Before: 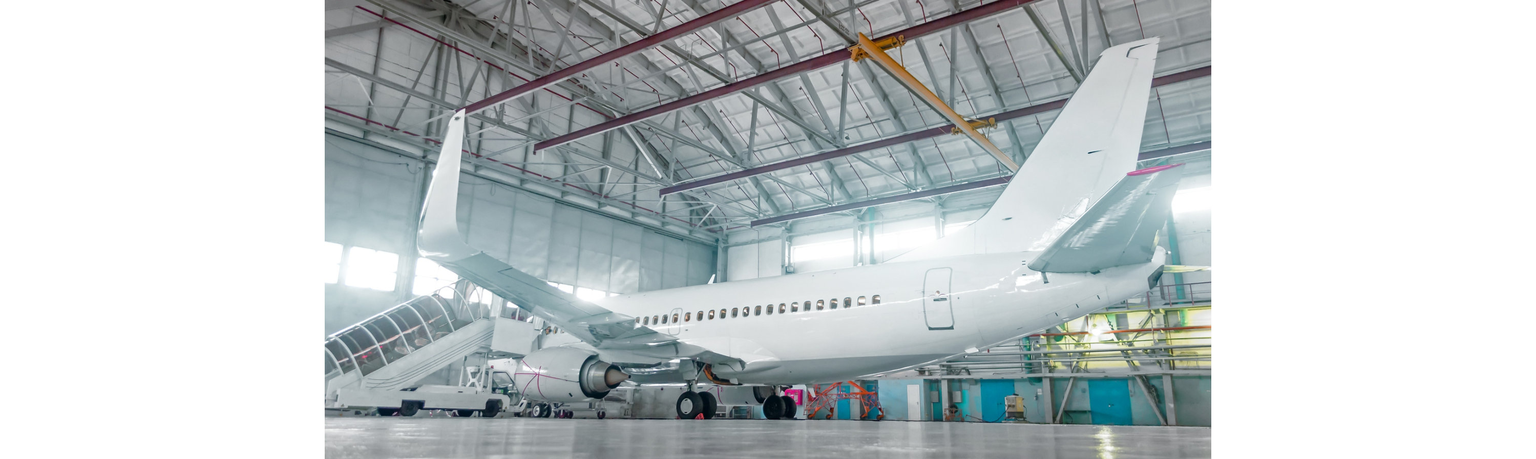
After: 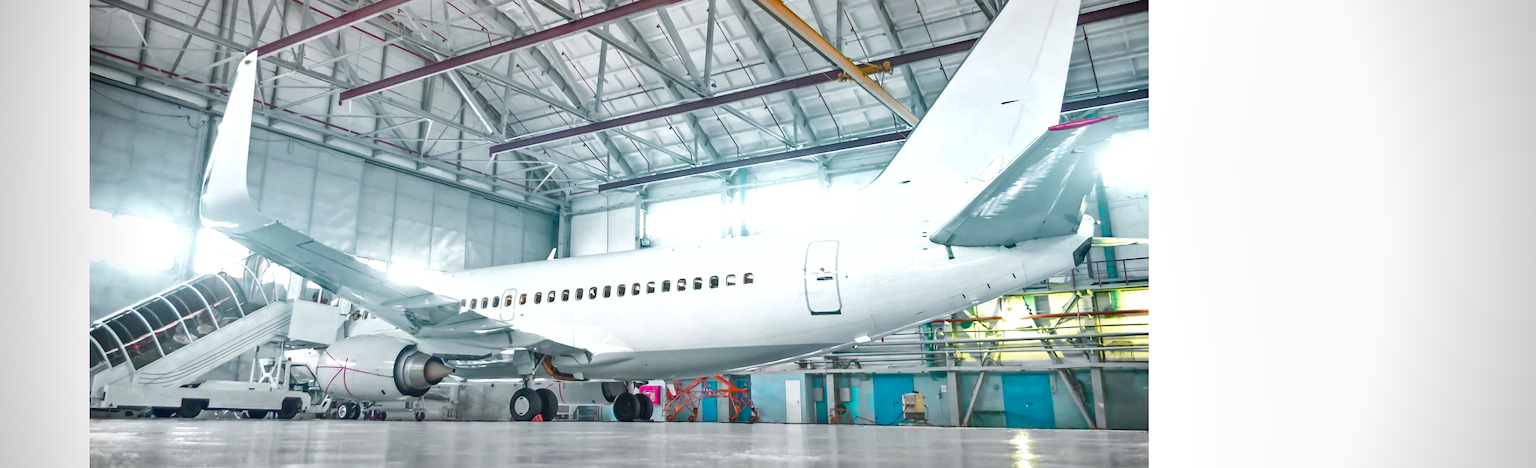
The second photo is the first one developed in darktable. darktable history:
exposure: exposure 0.45 EV, compensate highlight preservation false
crop: left 16.304%, top 14.518%
contrast brightness saturation: brightness 0.283
shadows and highlights: shadows 76.87, highlights -60.67, soften with gaussian
vignetting: fall-off radius 31.08%, unbound false
color correction: highlights b* 0.013
